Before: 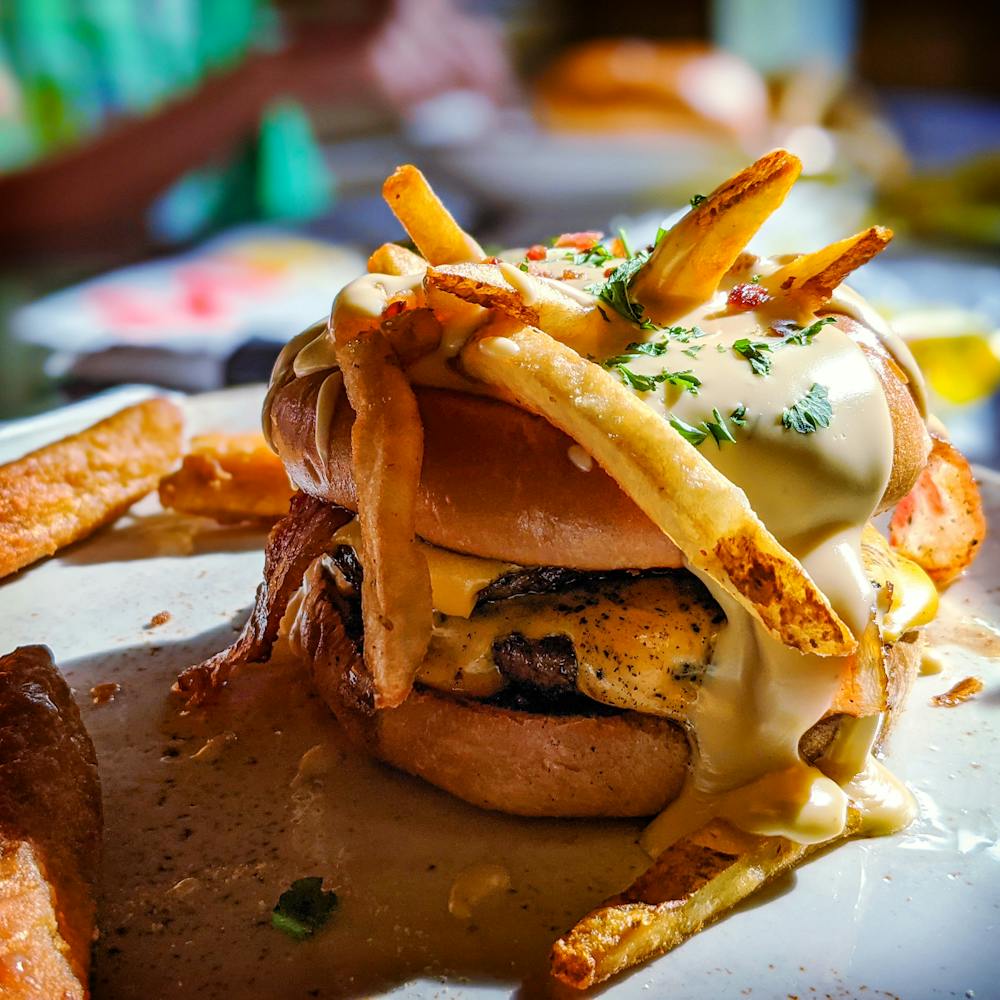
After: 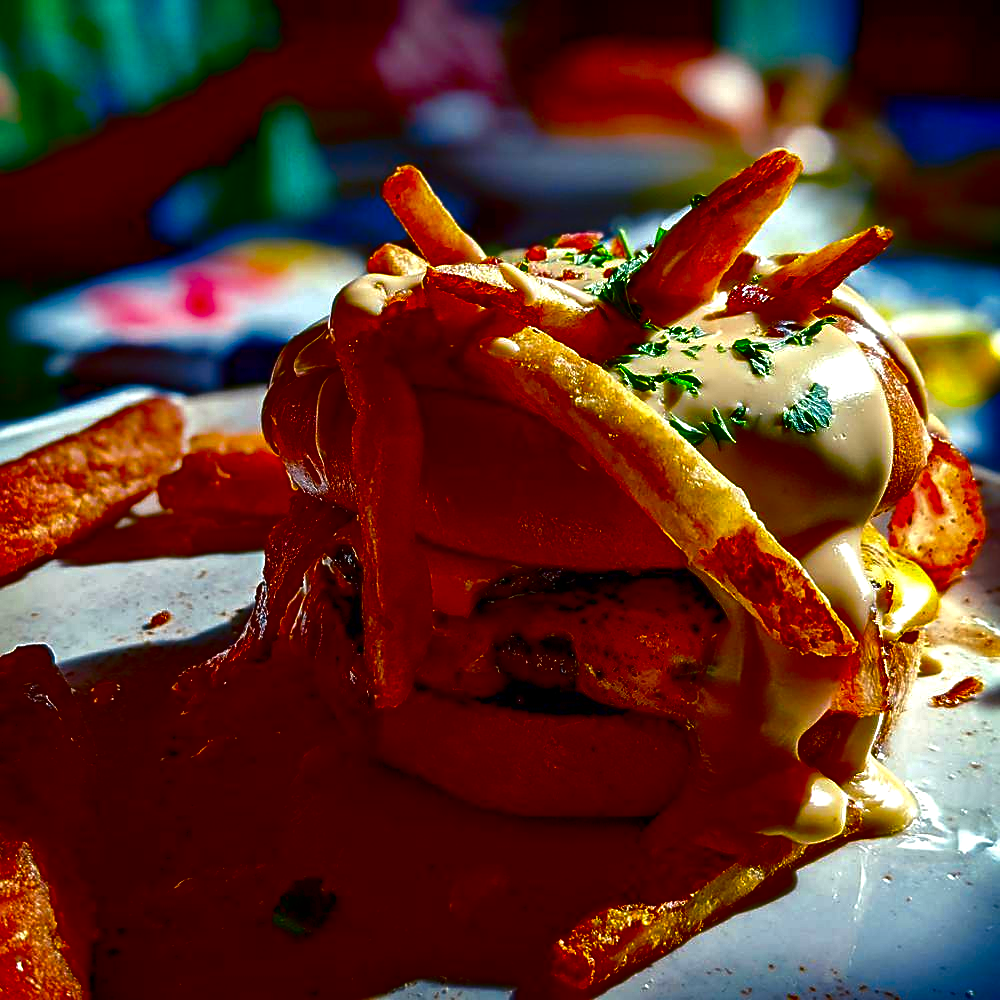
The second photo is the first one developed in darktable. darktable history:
exposure: exposure 0.167 EV, compensate exposure bias true, compensate highlight preservation false
sharpen: radius 1.923
contrast brightness saturation: brightness -0.994, saturation 0.982
